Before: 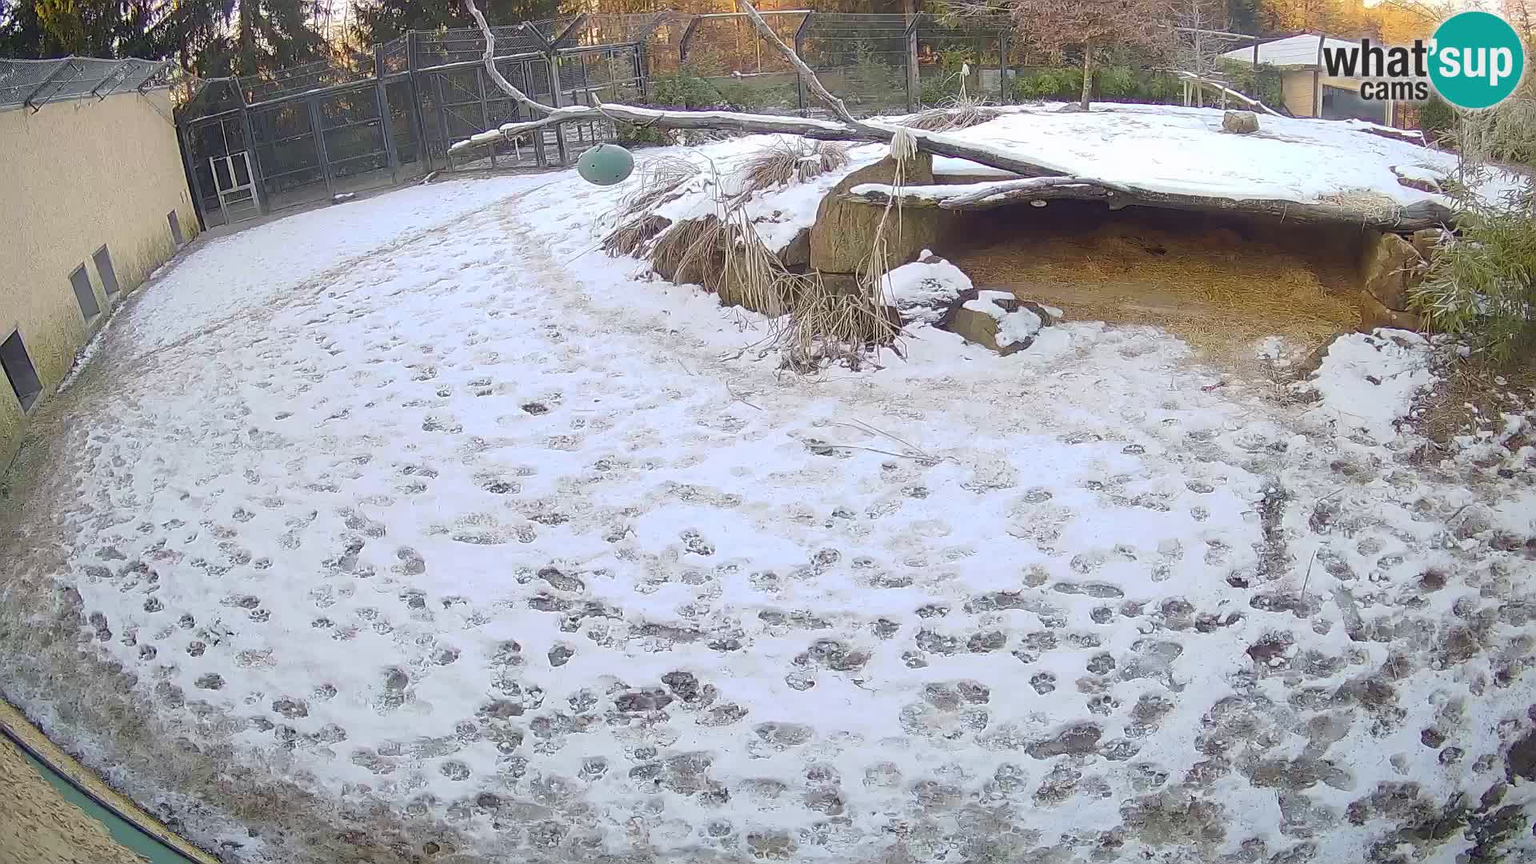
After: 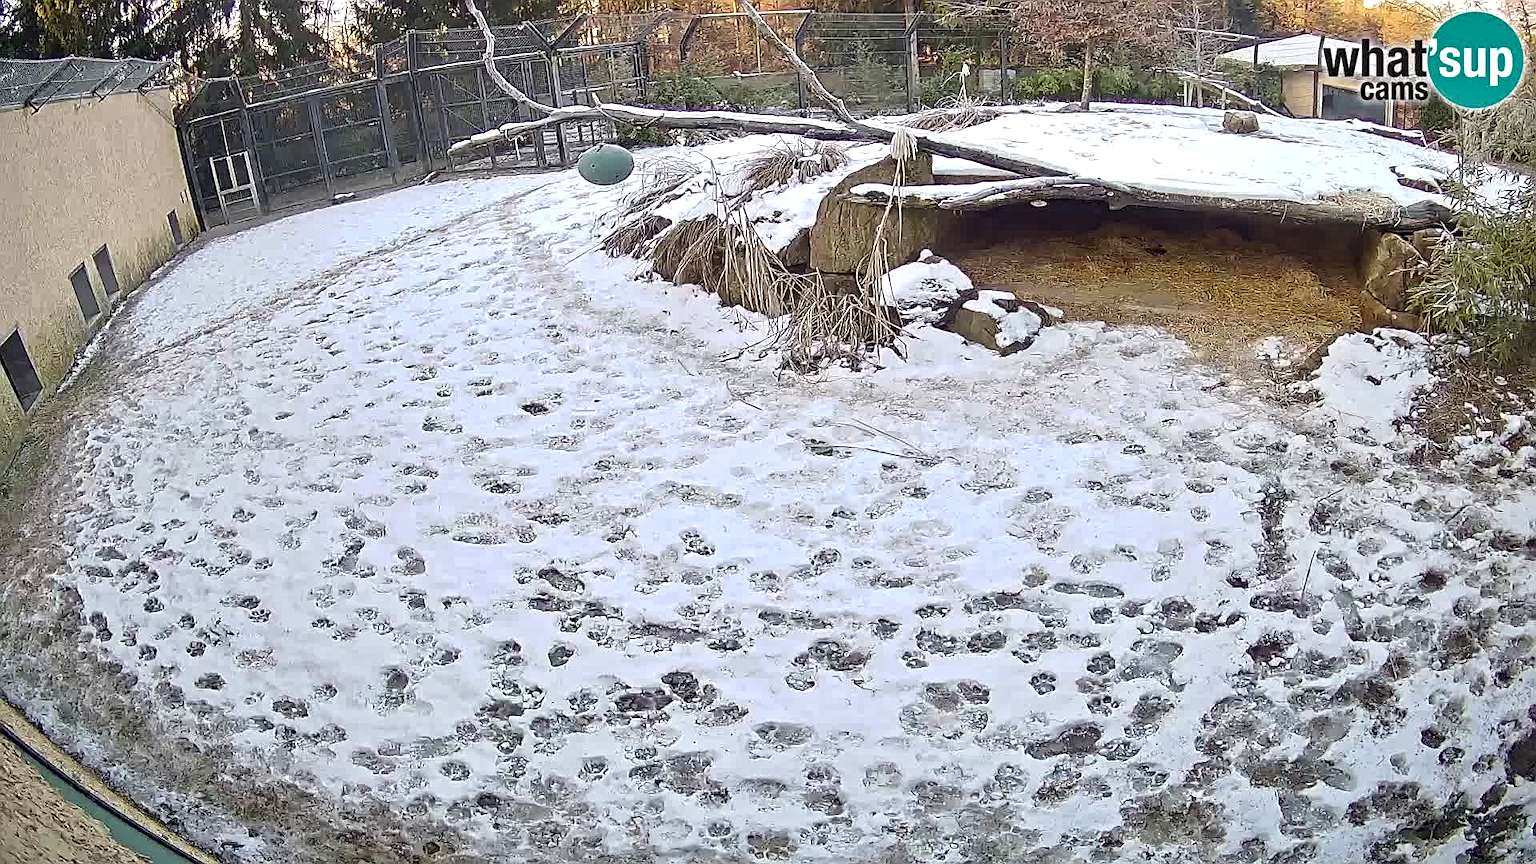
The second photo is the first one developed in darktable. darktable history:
contrast equalizer: y [[0.5, 0.542, 0.583, 0.625, 0.667, 0.708], [0.5 ×6], [0.5 ×6], [0 ×6], [0 ×6]]
local contrast: mode bilateral grid, contrast 20, coarseness 49, detail 119%, midtone range 0.2
